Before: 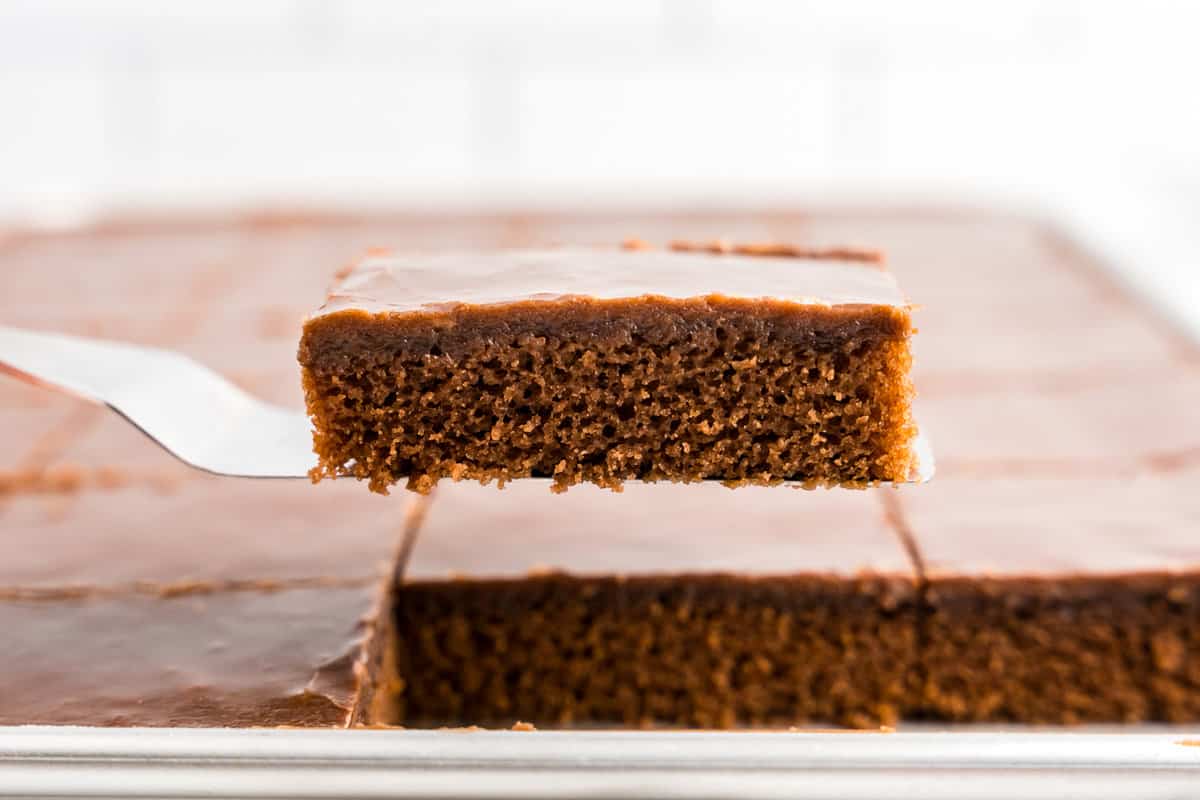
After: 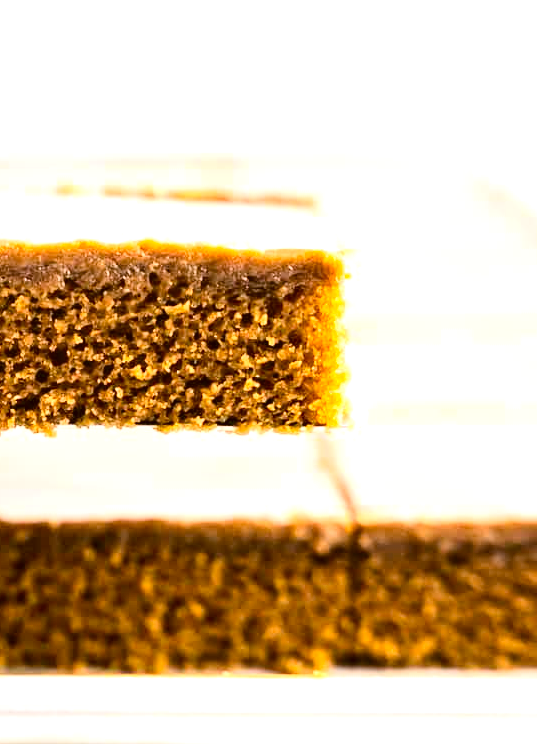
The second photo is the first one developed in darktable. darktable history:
exposure: exposure 0.629 EV, compensate highlight preservation false
tone equalizer: -8 EV -0.391 EV, -7 EV -0.429 EV, -6 EV -0.335 EV, -5 EV -0.26 EV, -3 EV 0.249 EV, -2 EV 0.354 EV, -1 EV 0.371 EV, +0 EV 0.396 EV, mask exposure compensation -0.489 EV
crop: left 47.32%, top 6.909%, right 7.91%
color zones: curves: ch1 [(0.113, 0.438) (0.75, 0.5)]; ch2 [(0.12, 0.526) (0.75, 0.5)]
contrast brightness saturation: contrast 0.24, brightness 0.245, saturation 0.392
color correction: highlights a* -0.495, highlights b* 0.15, shadows a* 4.59, shadows b* 20.77
